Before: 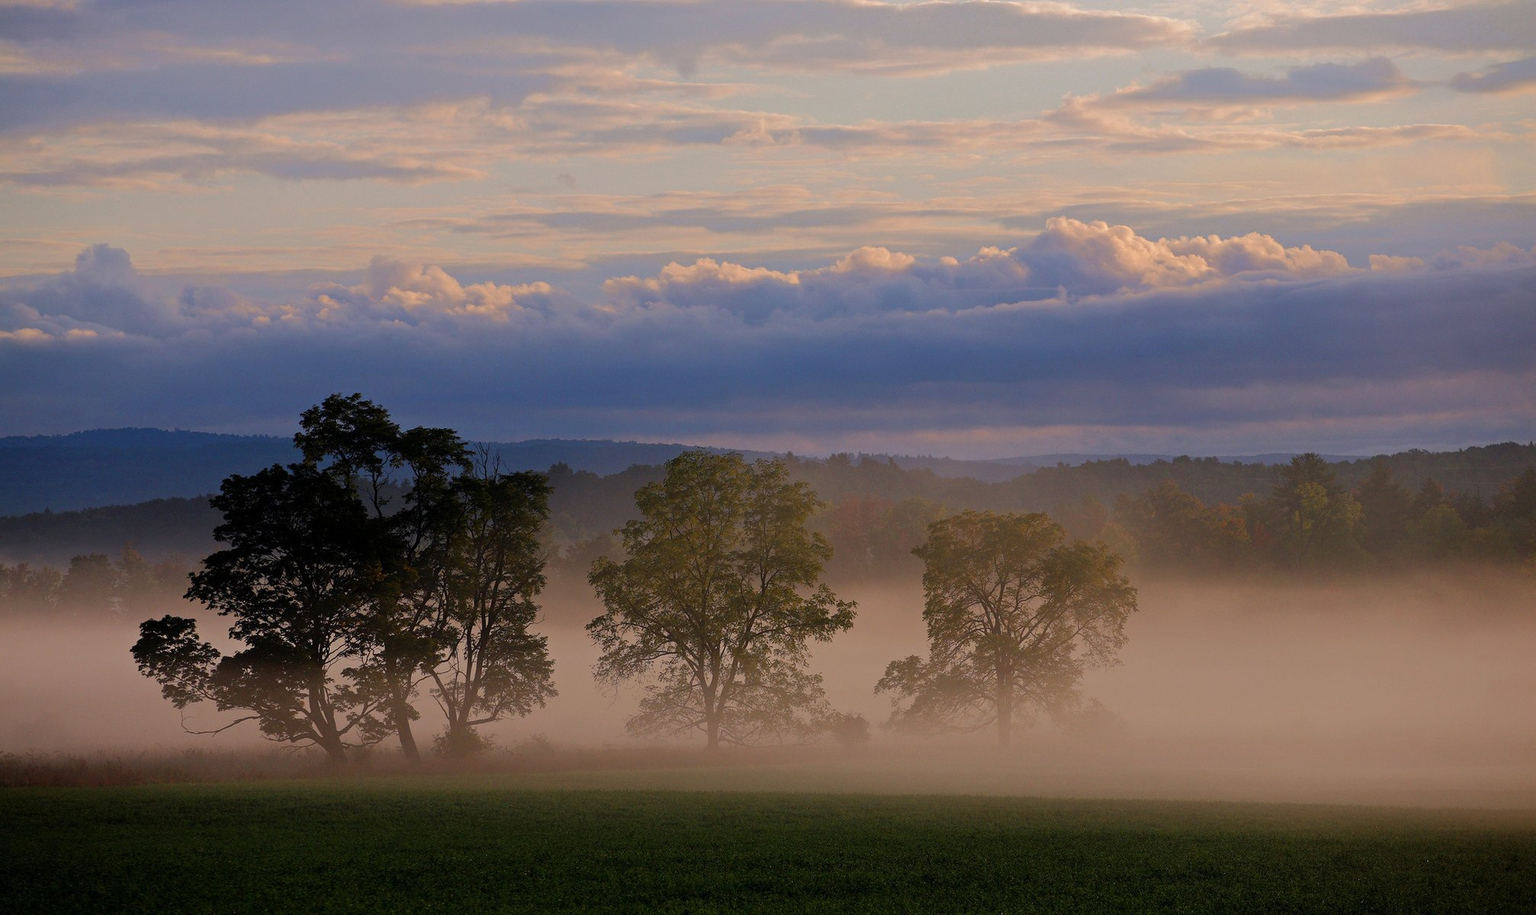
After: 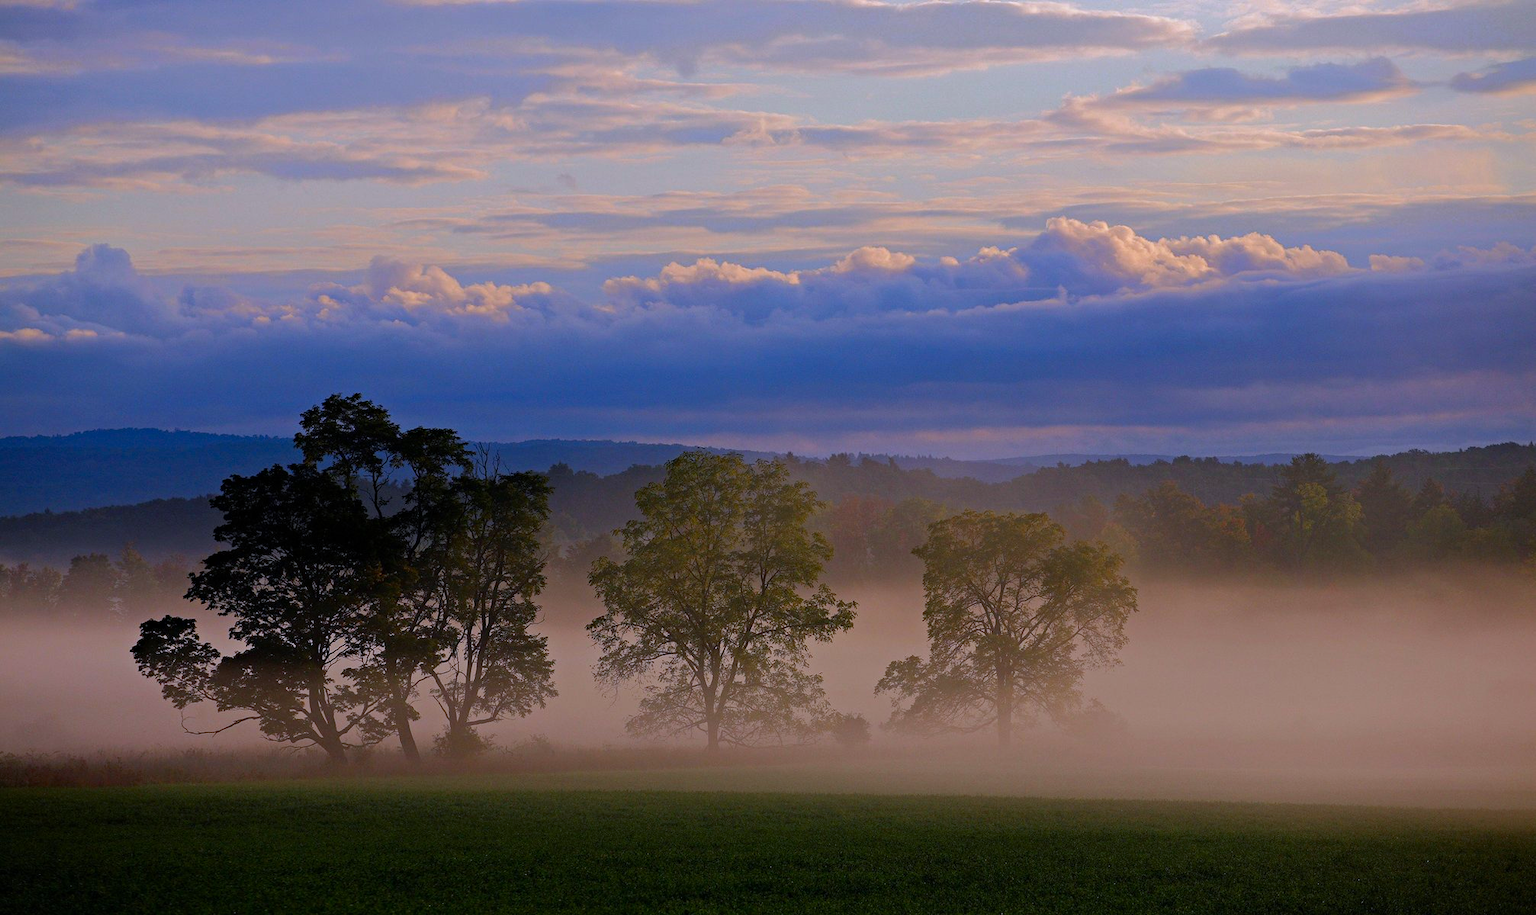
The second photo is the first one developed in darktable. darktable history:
white balance: red 0.926, green 1.003, blue 1.133
haze removal: compatibility mode true, adaptive false
contrast brightness saturation: contrast 0.05
color correction: highlights a* 3.22, highlights b* 1.93, saturation 1.19
